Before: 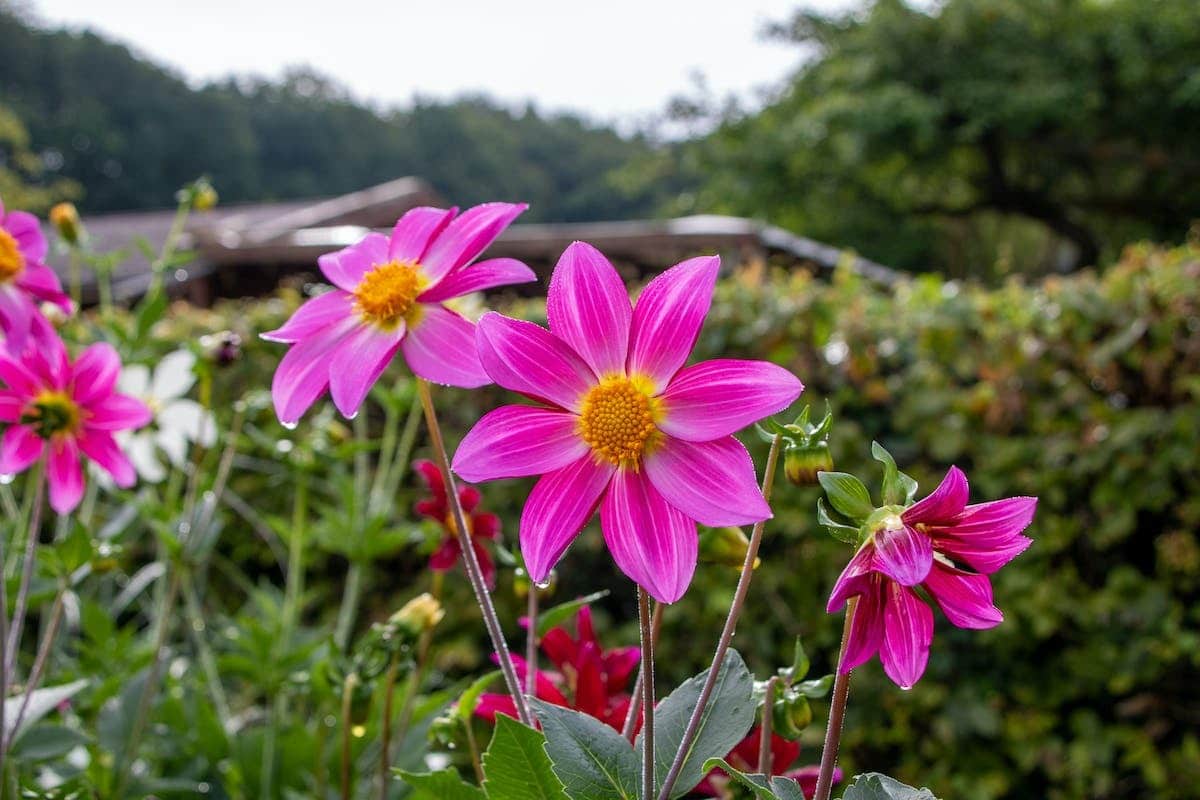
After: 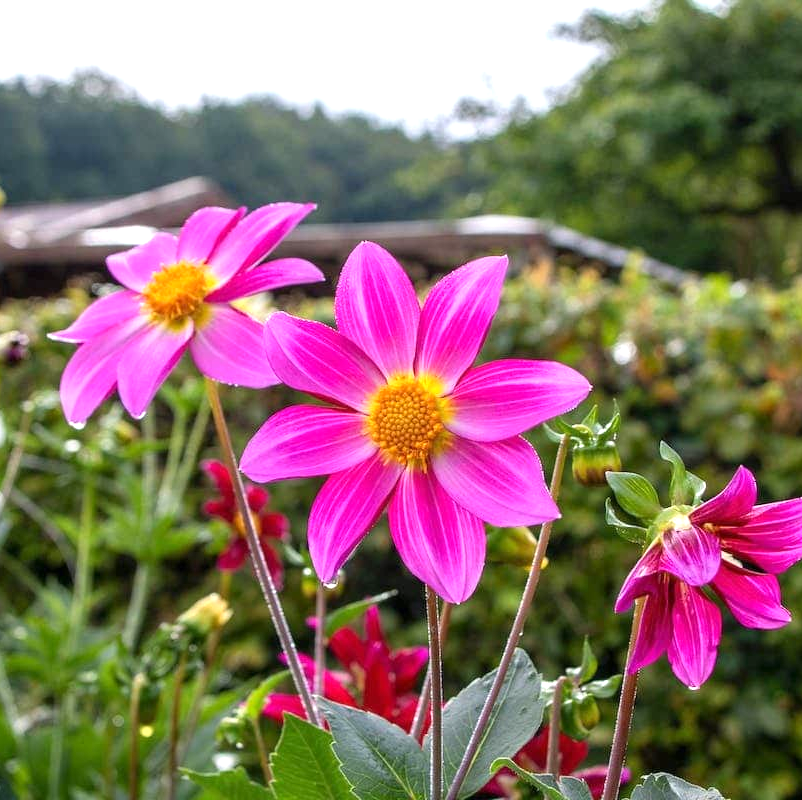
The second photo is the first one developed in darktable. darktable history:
crop and rotate: left 17.732%, right 15.423%
exposure: exposure 0.6 EV, compensate highlight preservation false
